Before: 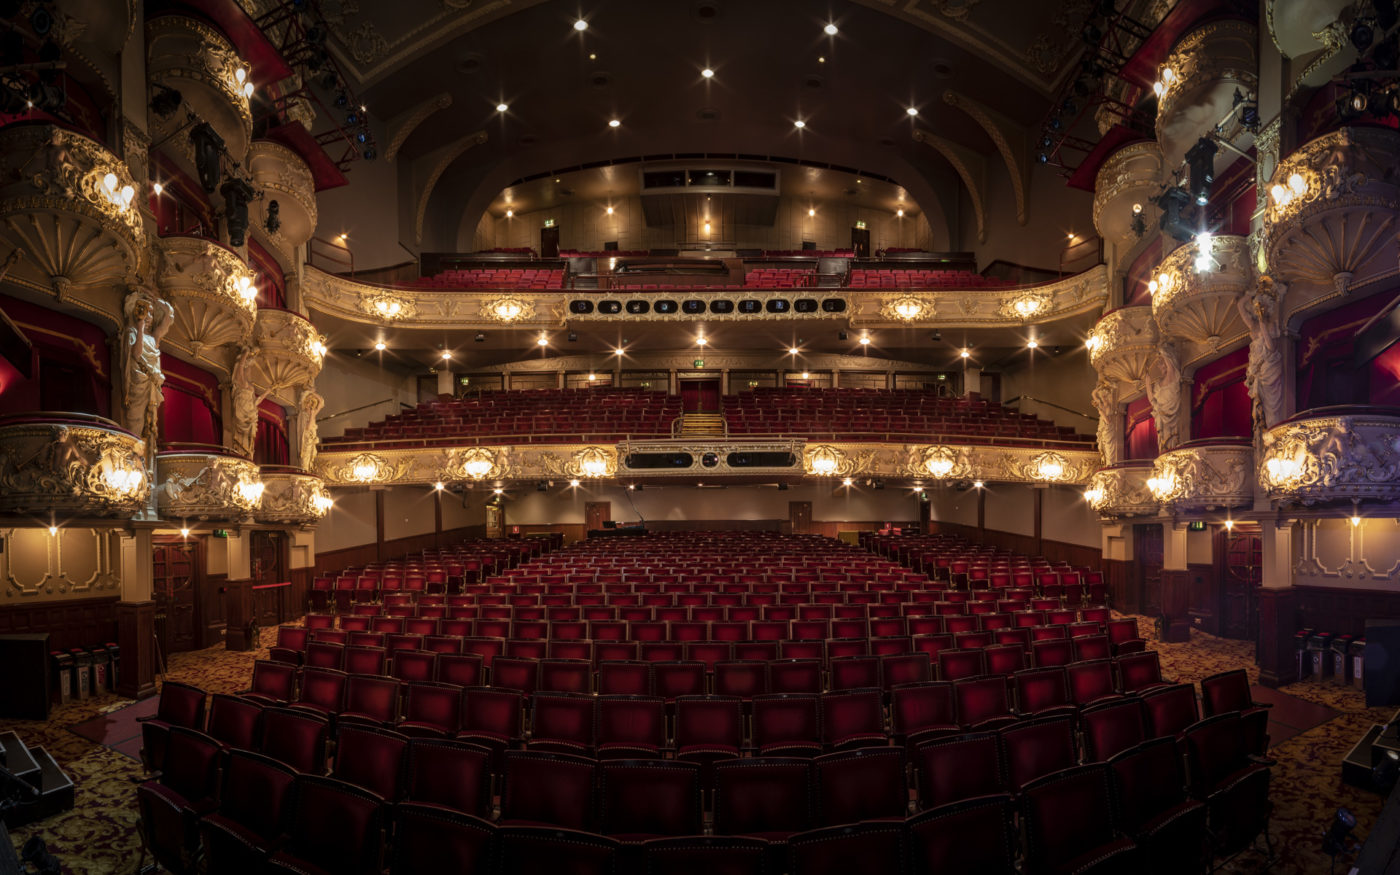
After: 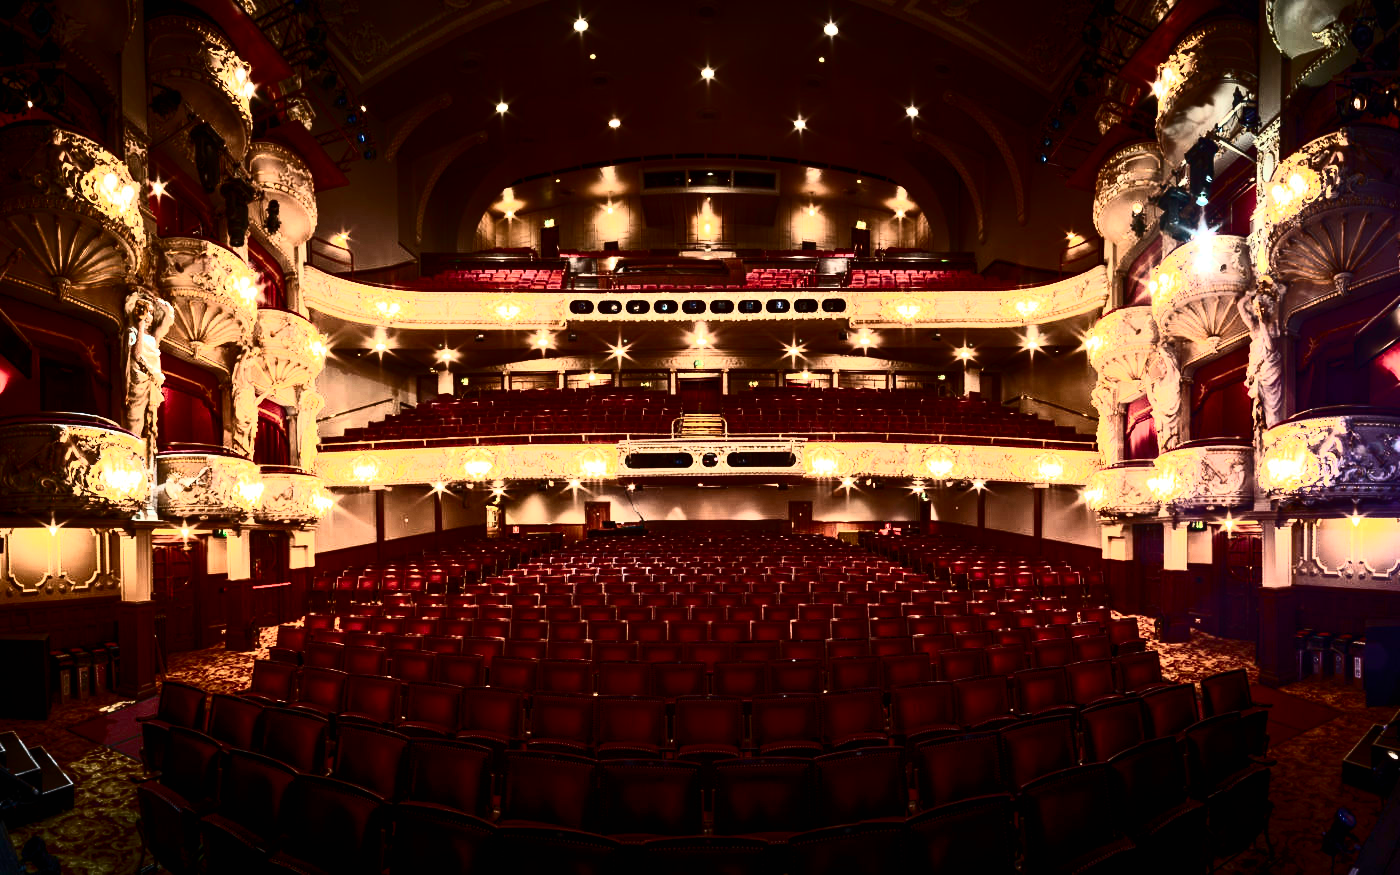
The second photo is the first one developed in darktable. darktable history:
contrast brightness saturation: contrast 0.919, brightness 0.193
exposure: black level correction 0, exposure 1.098 EV, compensate highlight preservation false
